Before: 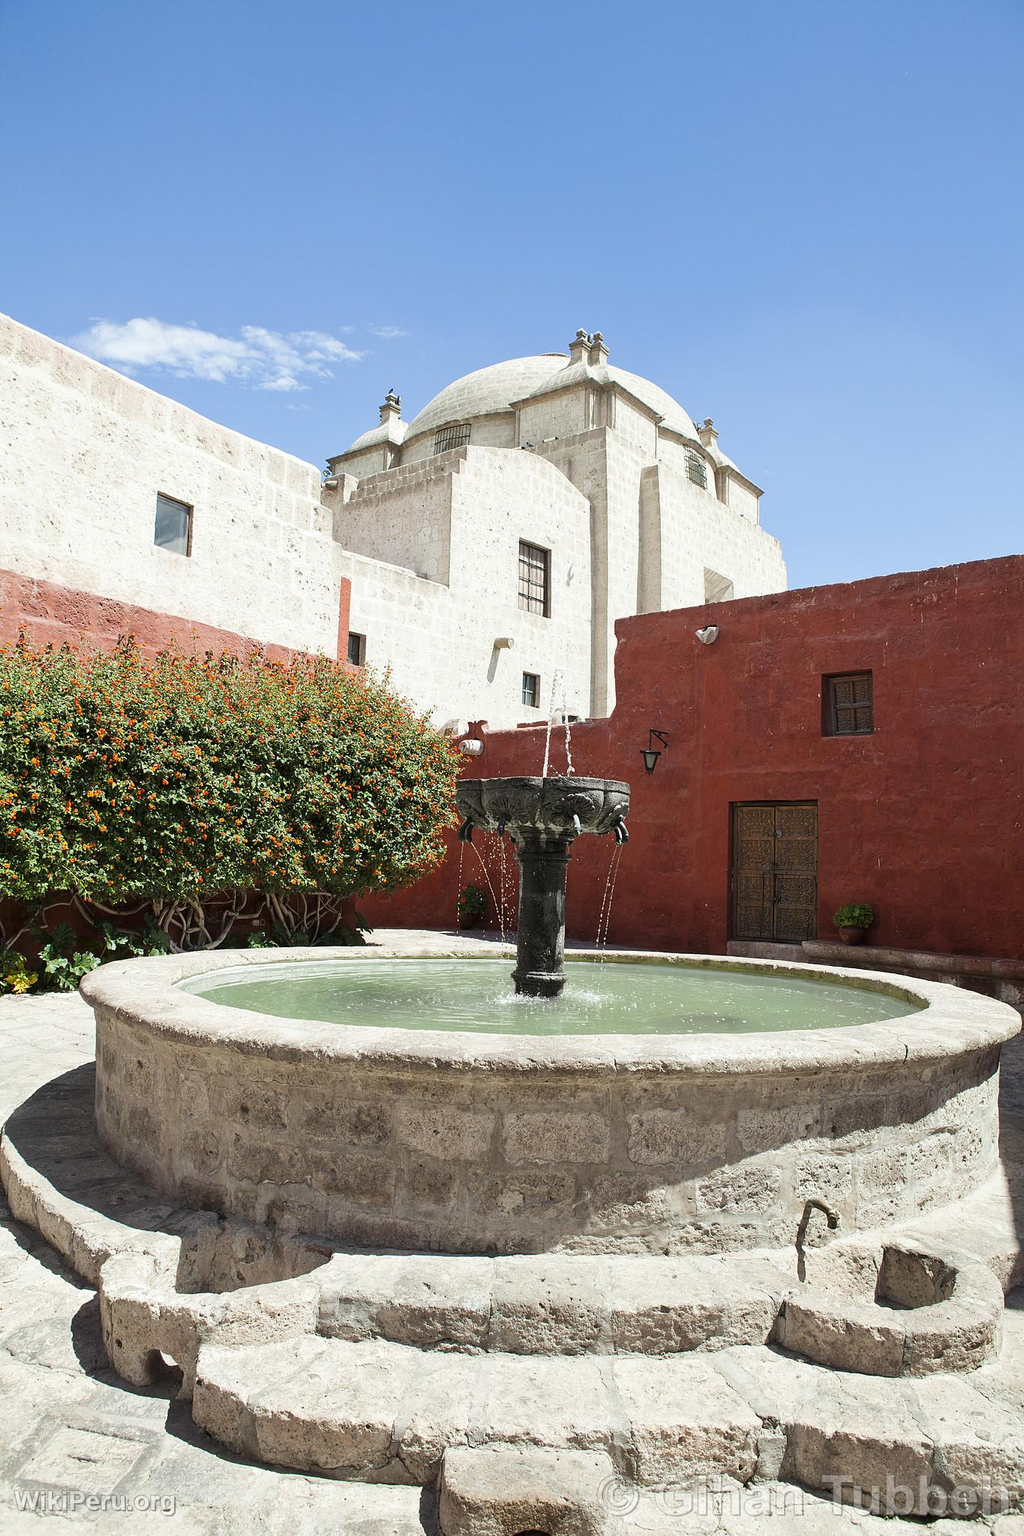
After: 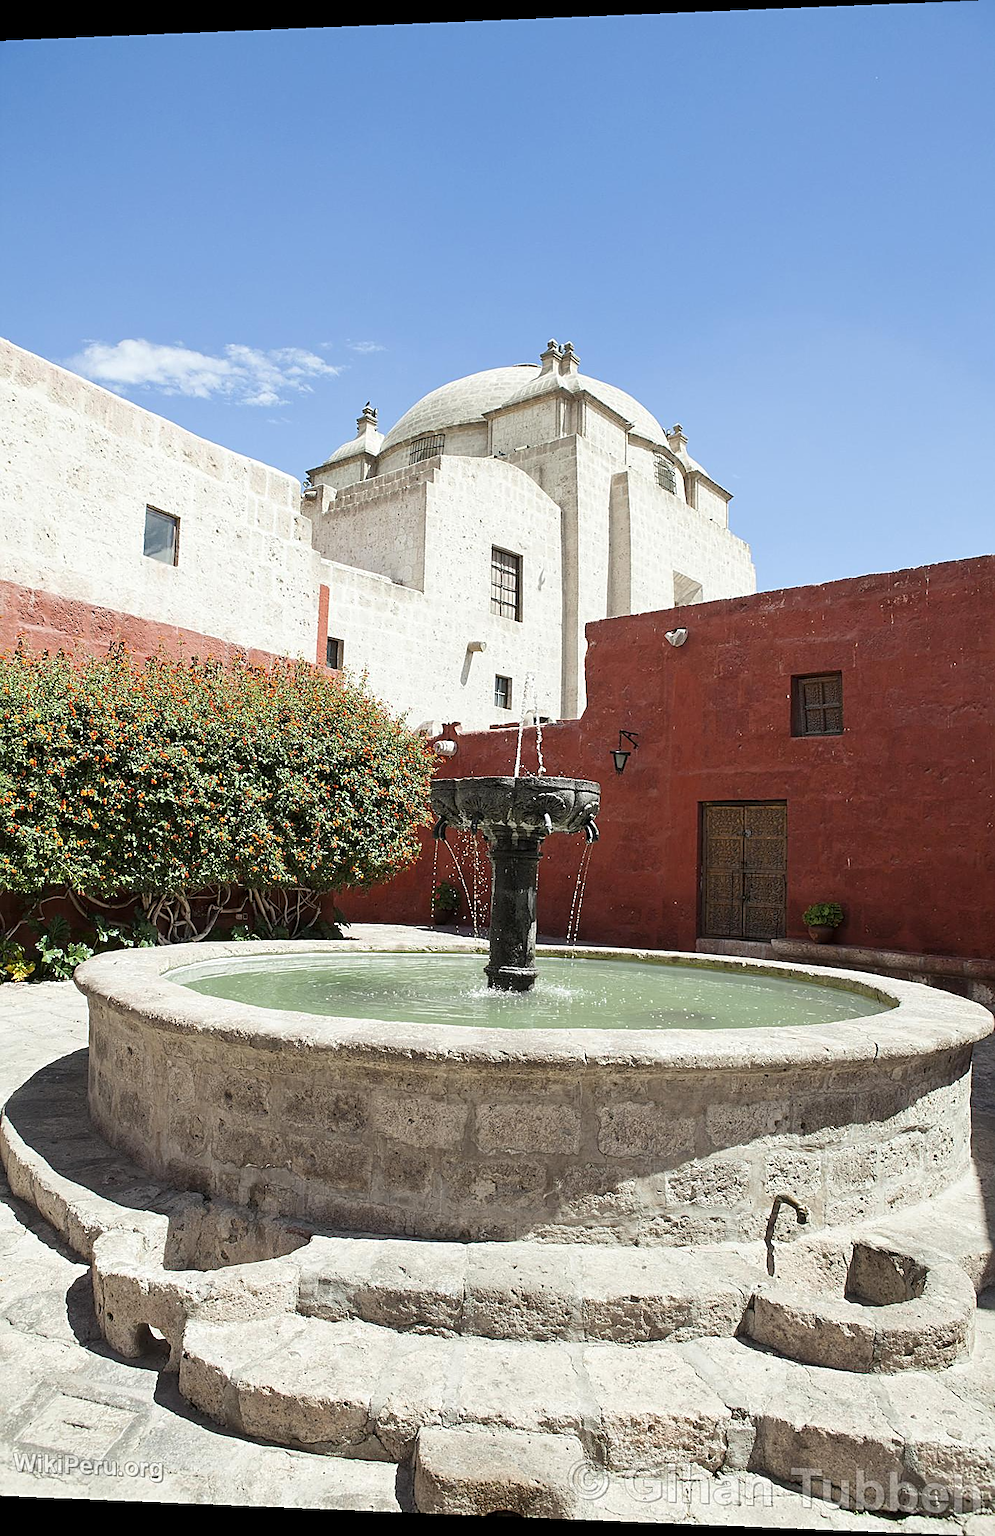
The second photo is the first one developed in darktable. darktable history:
sharpen: on, module defaults
rotate and perspective: lens shift (horizontal) -0.055, automatic cropping off
